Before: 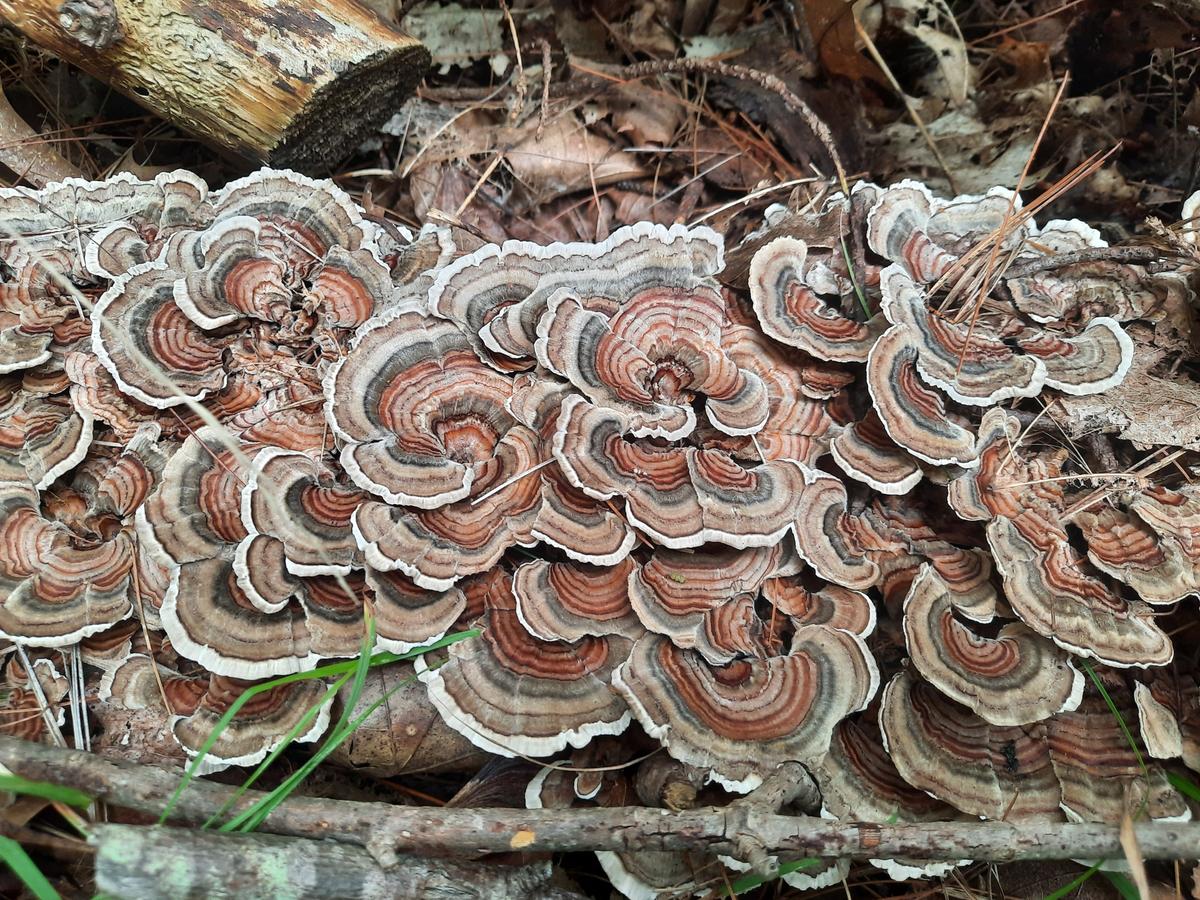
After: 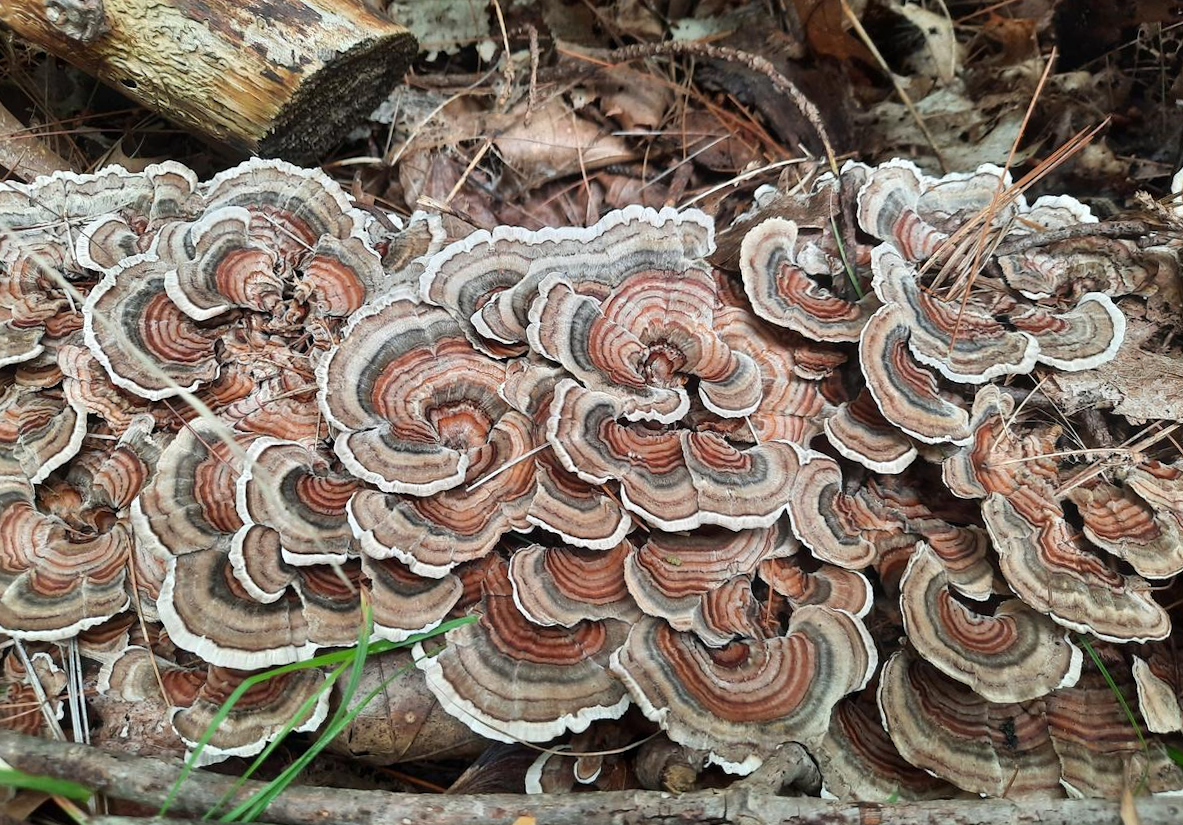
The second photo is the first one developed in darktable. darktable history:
crop: top 0.448%, right 0.264%, bottom 5.045%
rotate and perspective: rotation -1°, crop left 0.011, crop right 0.989, crop top 0.025, crop bottom 0.975
